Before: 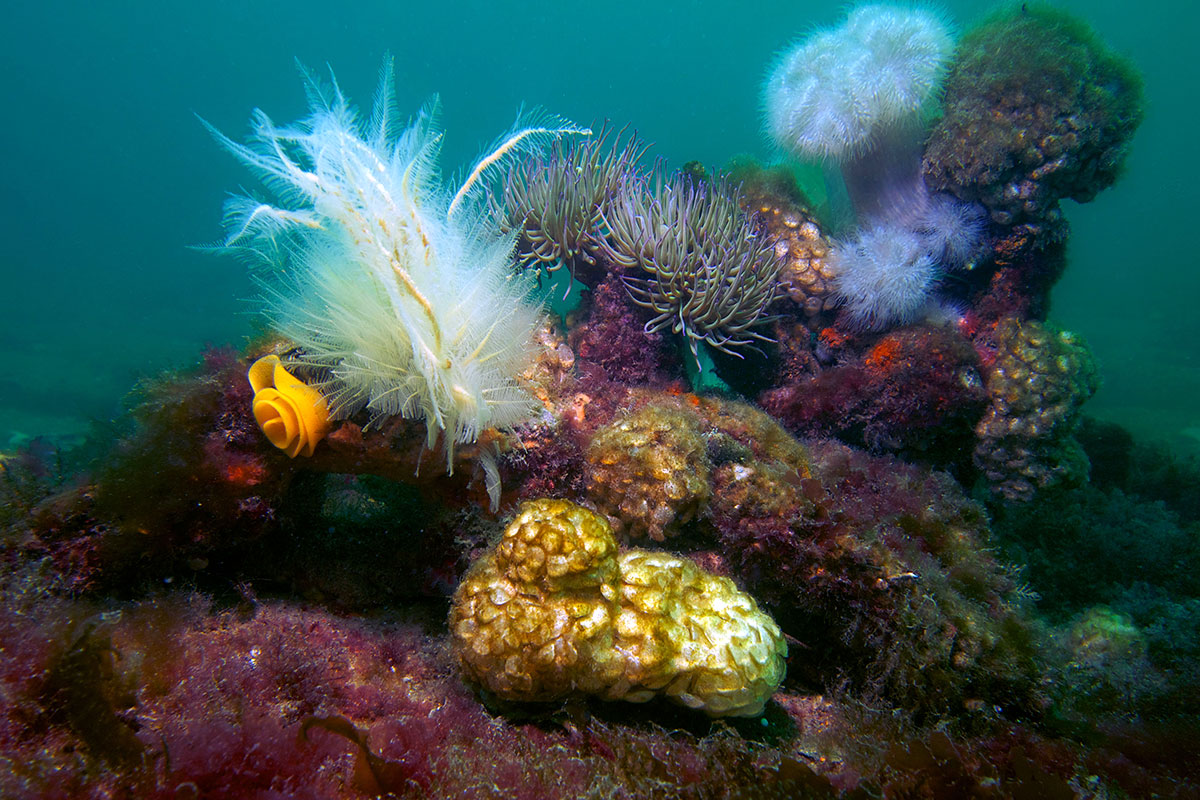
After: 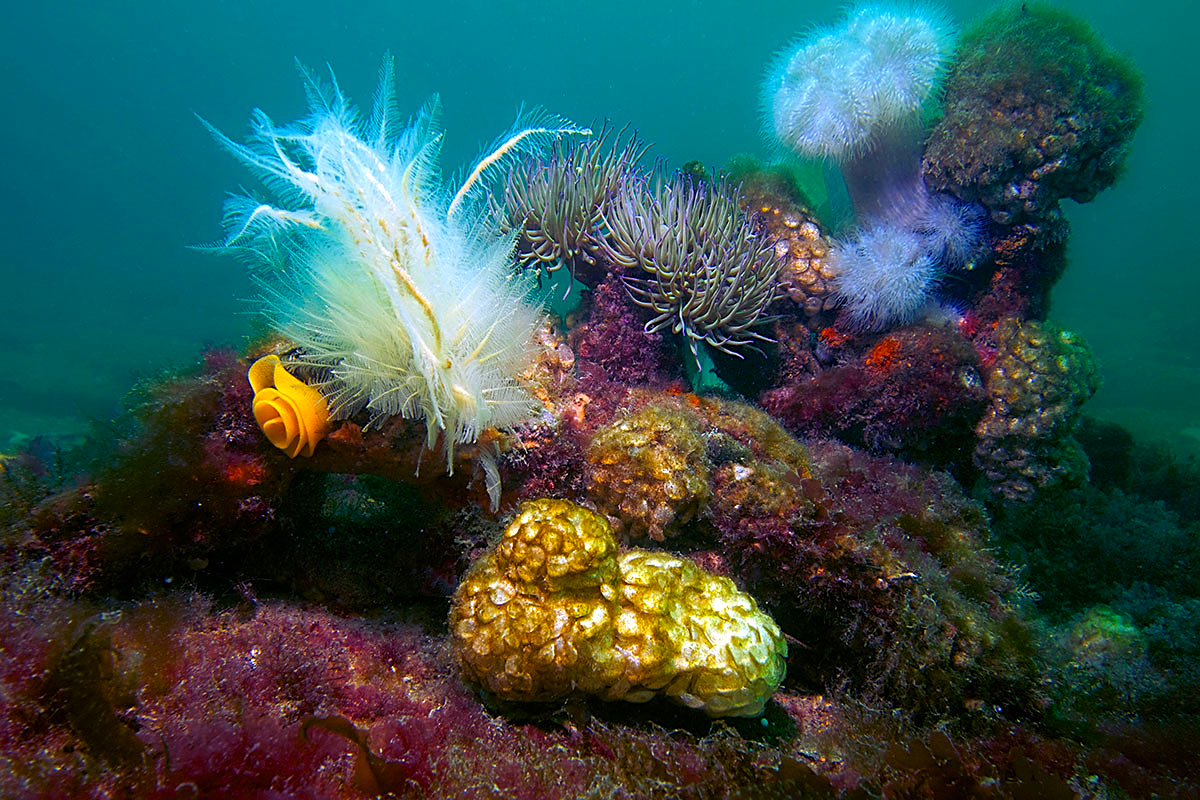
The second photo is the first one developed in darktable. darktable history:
sharpen: on, module defaults
color balance rgb: linear chroma grading › global chroma 10%, perceptual saturation grading › global saturation 5%, perceptual brilliance grading › global brilliance 4%, global vibrance 7%, saturation formula JzAzBz (2021)
